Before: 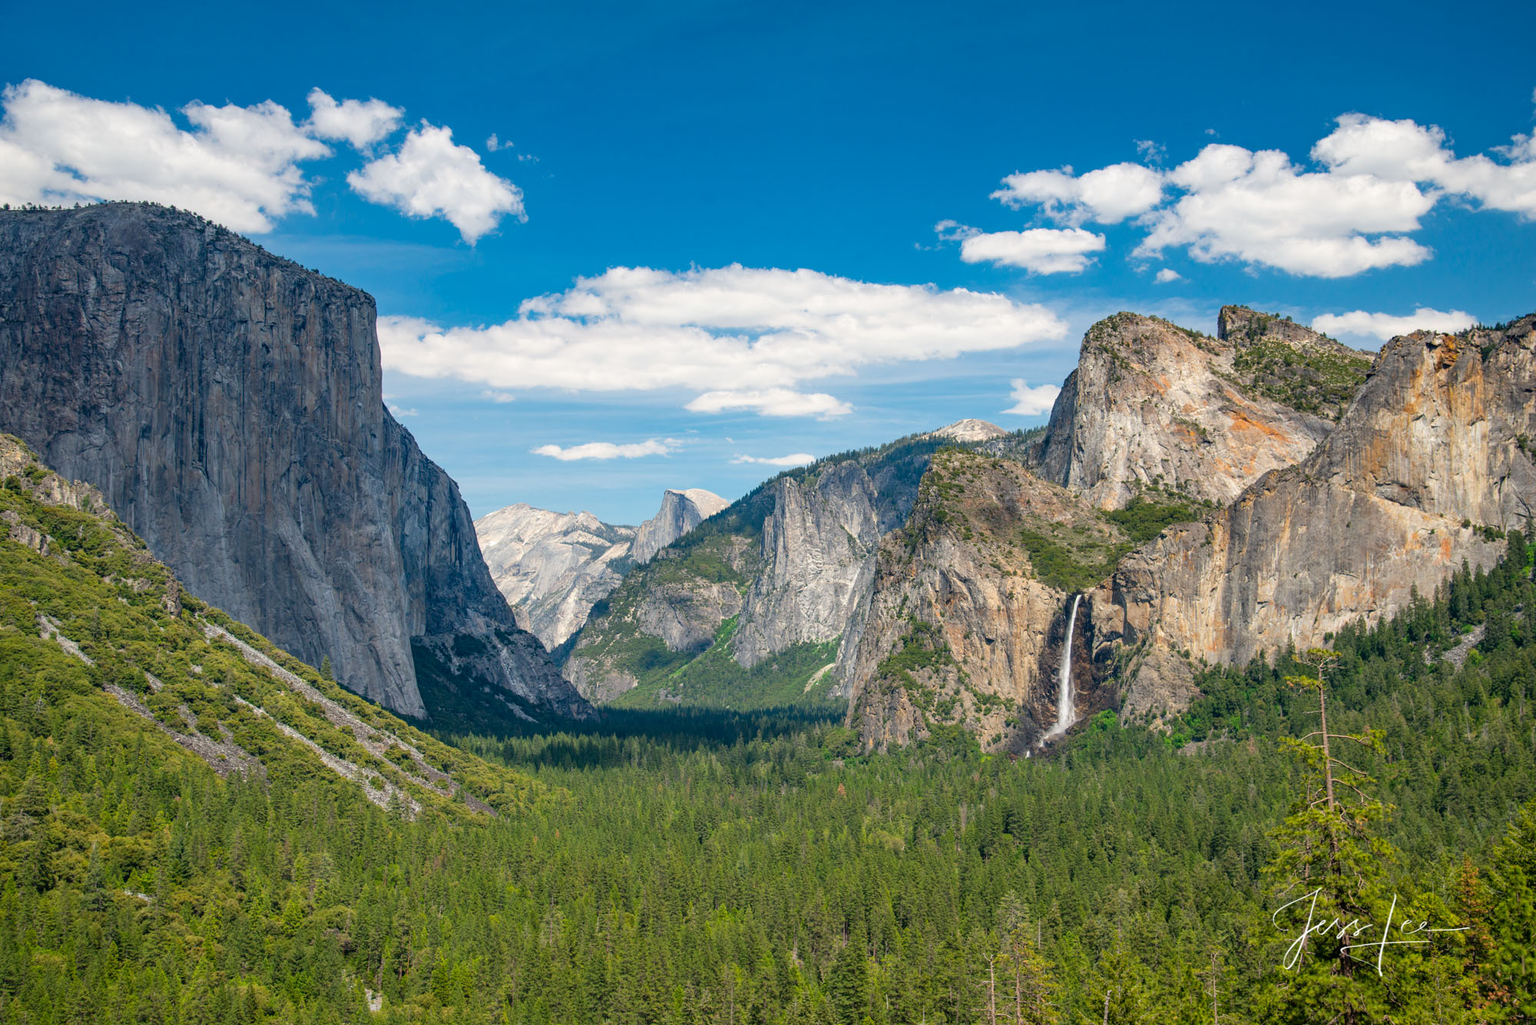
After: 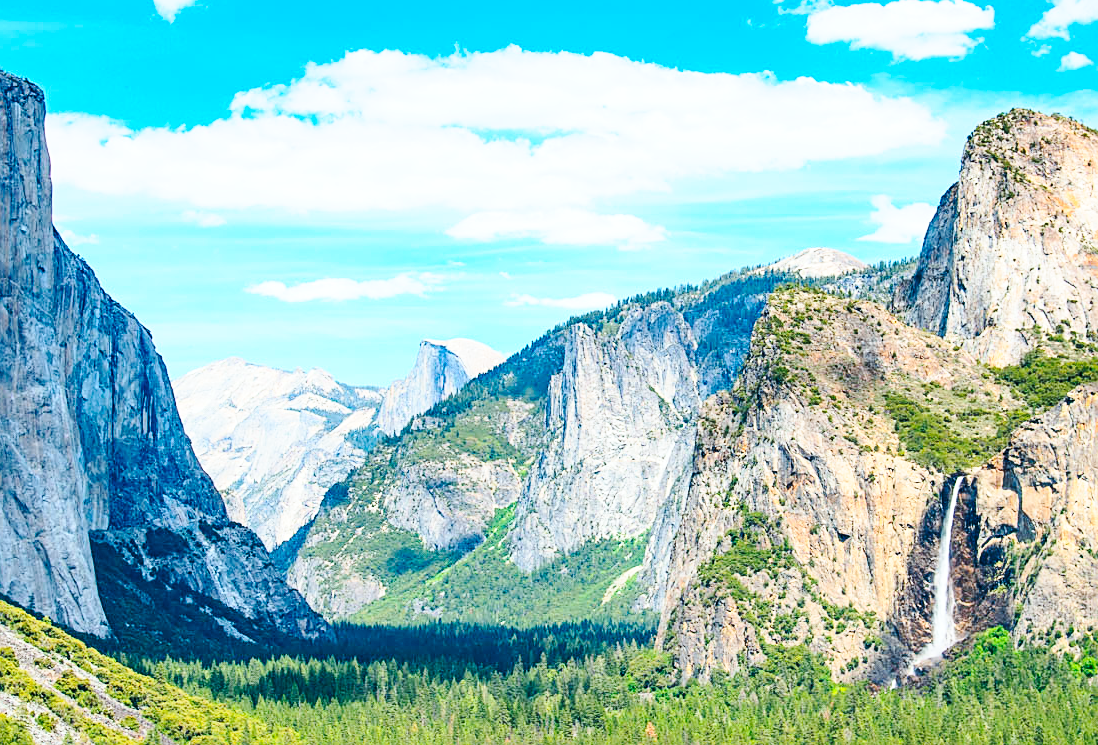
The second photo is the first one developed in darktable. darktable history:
sharpen: on, module defaults
crop and rotate: left 22.265%, top 22.366%, right 22.798%, bottom 21.784%
color calibration: output R [1.063, -0.012, -0.003, 0], output G [0, 1.022, 0.021, 0], output B [-0.079, 0.047, 1, 0], illuminant custom, x 0.368, y 0.373, temperature 4336.94 K
contrast brightness saturation: contrast 0.204, brightness 0.161, saturation 0.22
base curve: curves: ch0 [(0, 0) (0.028, 0.03) (0.121, 0.232) (0.46, 0.748) (0.859, 0.968) (1, 1)], preserve colors none
